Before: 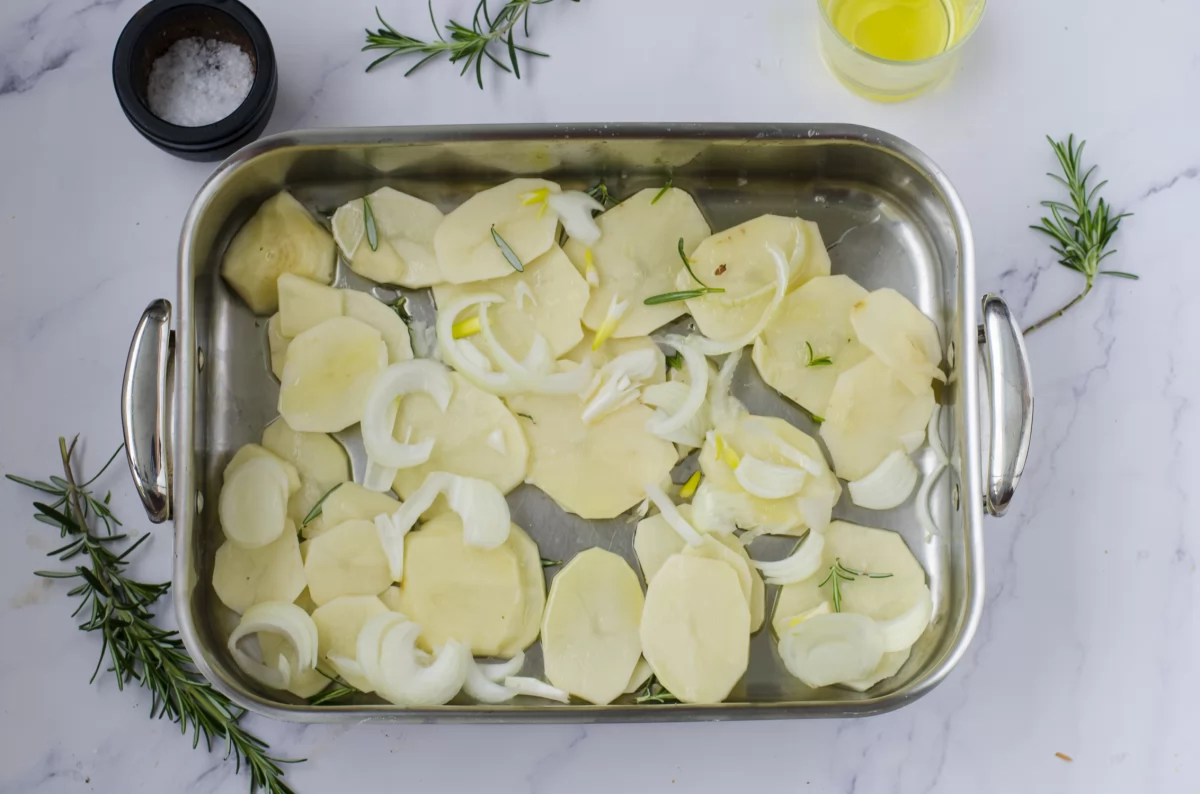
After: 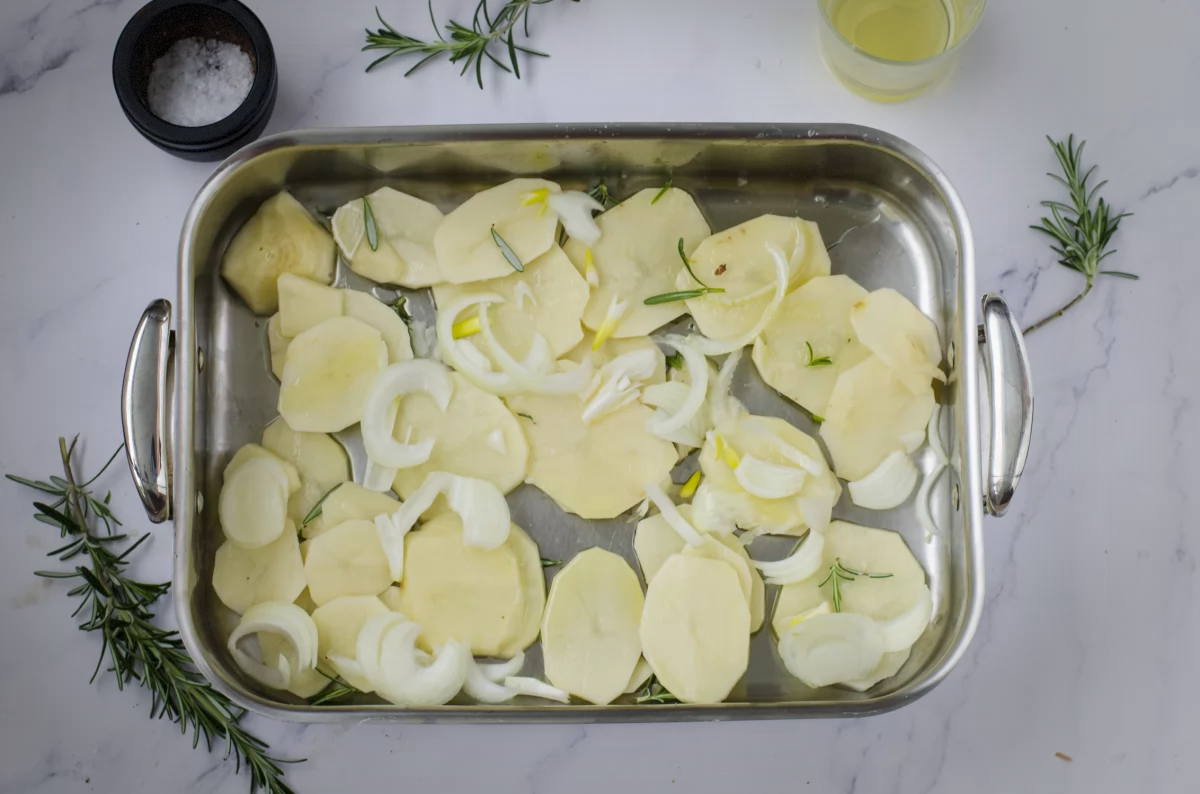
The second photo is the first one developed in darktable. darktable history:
vignetting: fall-off start 70.04%, brightness -0.415, saturation -0.292, center (-0.123, -0.005), width/height ratio 1.334, dithering 8-bit output
